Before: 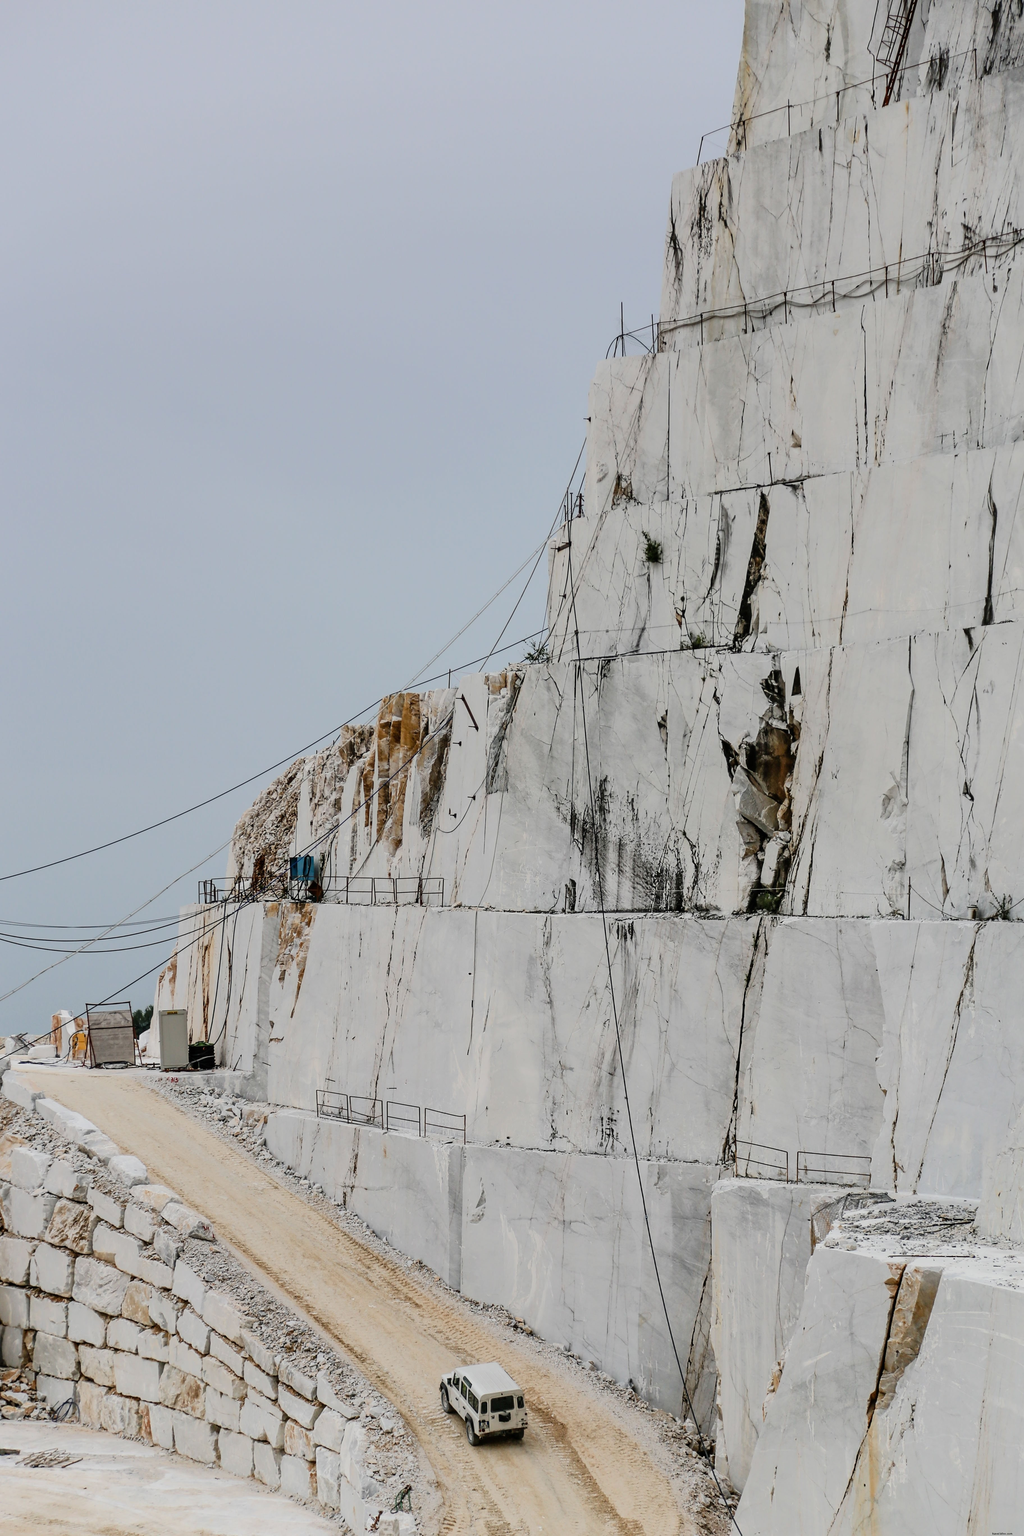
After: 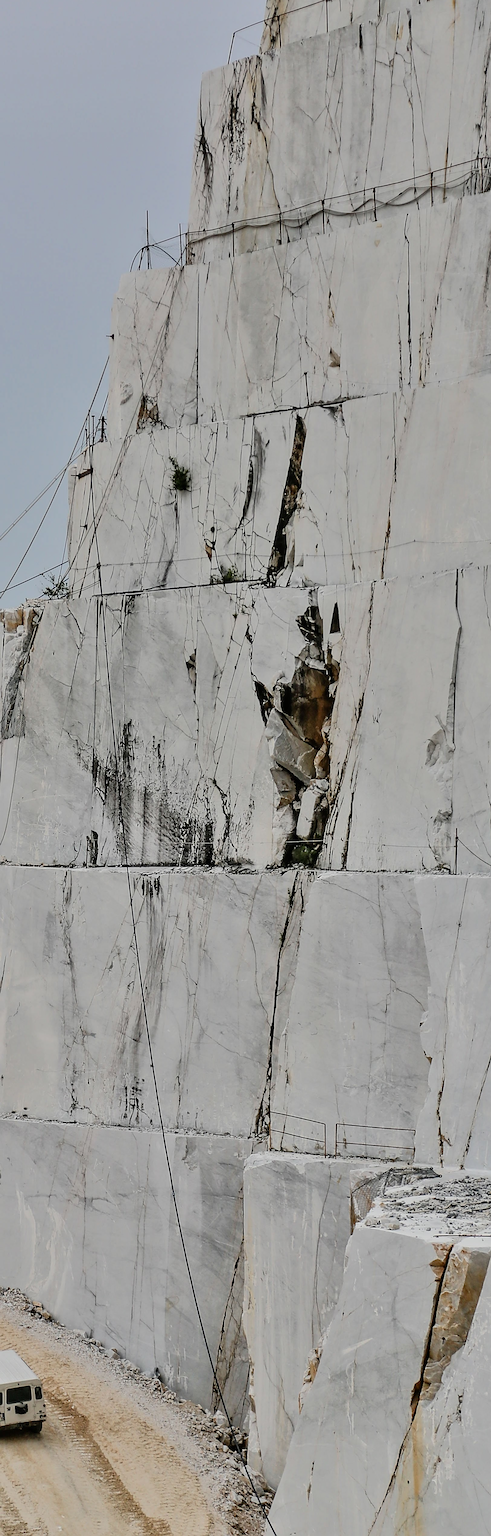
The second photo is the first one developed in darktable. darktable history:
crop: left 47.391%, top 6.93%, right 7.955%
shadows and highlights: soften with gaussian
sharpen: amount 0.499
